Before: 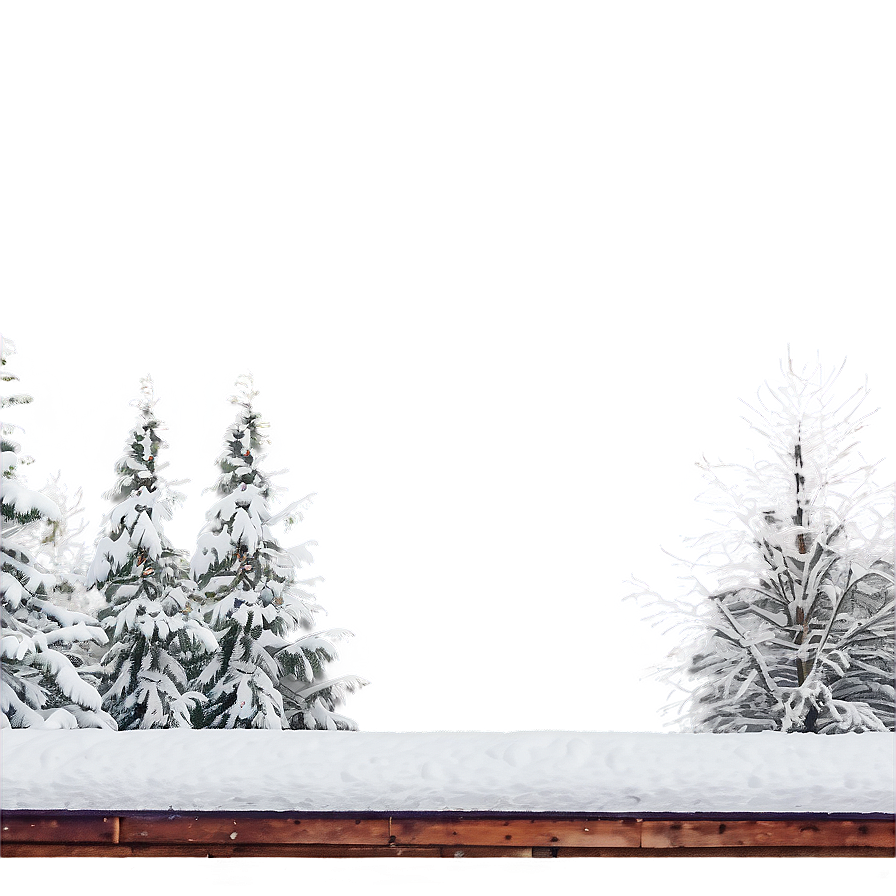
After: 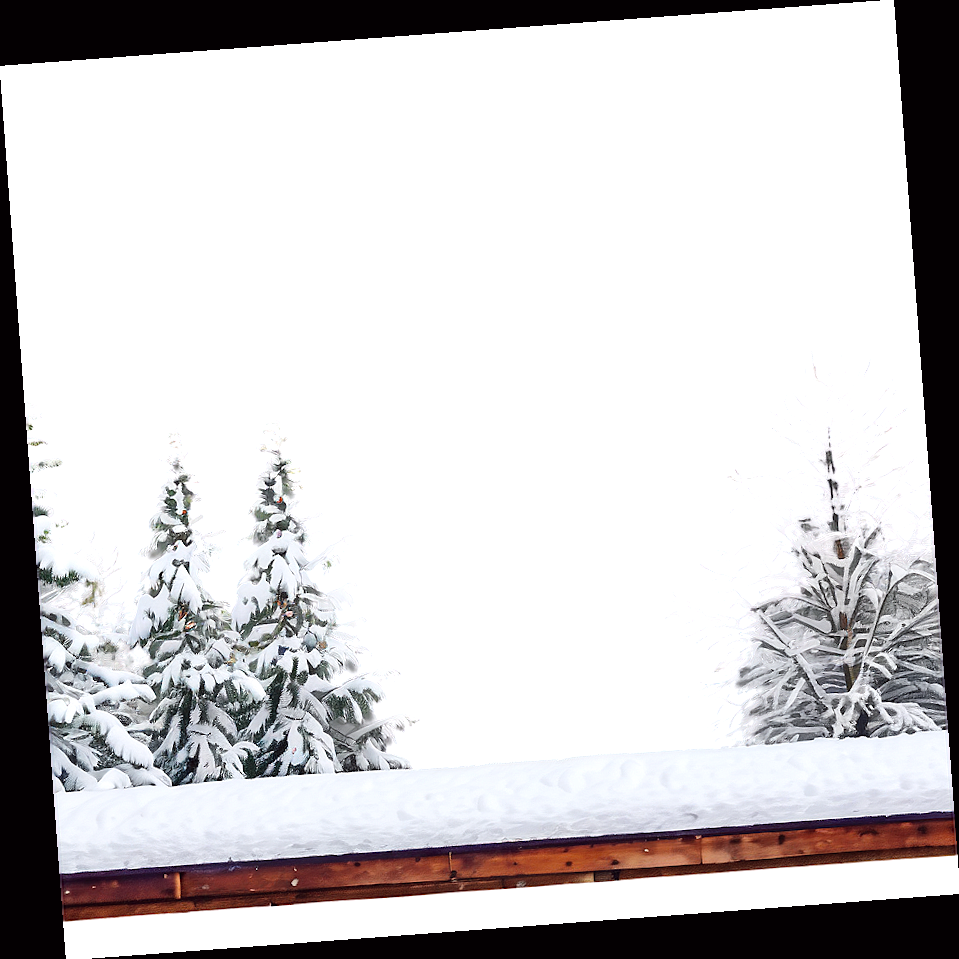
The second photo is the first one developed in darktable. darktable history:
rotate and perspective: rotation -4.25°, automatic cropping off
color balance: lift [1, 1.001, 0.999, 1.001], gamma [1, 1.004, 1.007, 0.993], gain [1, 0.991, 0.987, 1.013], contrast 7.5%, contrast fulcrum 10%, output saturation 115%
